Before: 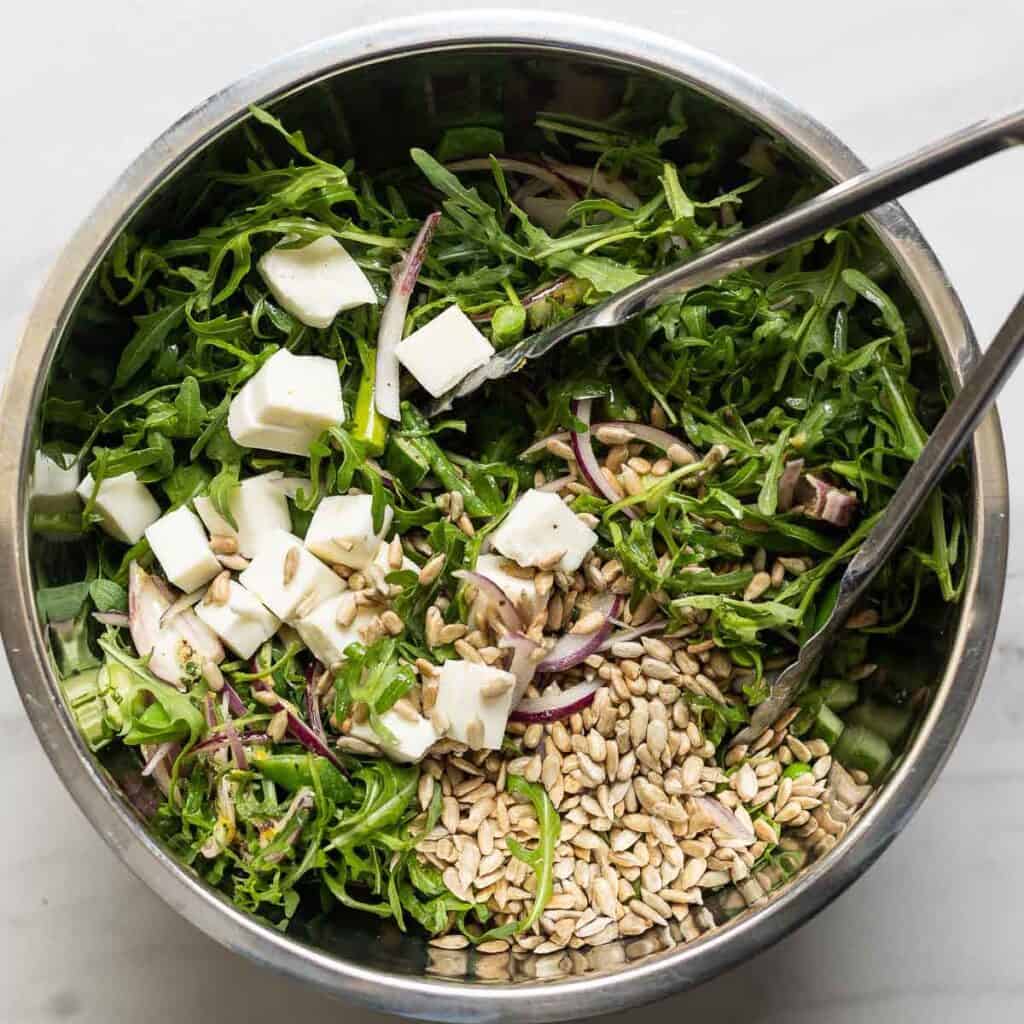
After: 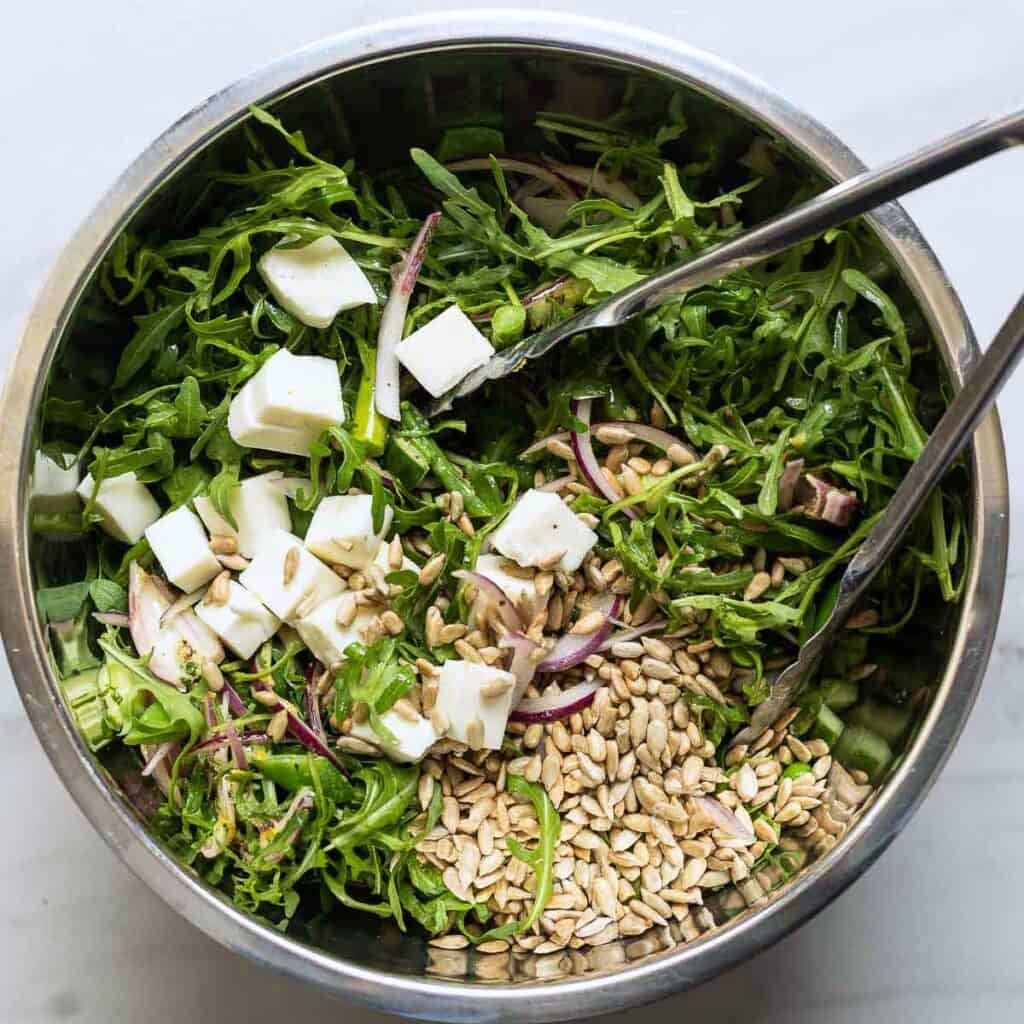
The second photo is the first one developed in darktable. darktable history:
white balance: red 0.976, blue 1.04
velvia: on, module defaults
